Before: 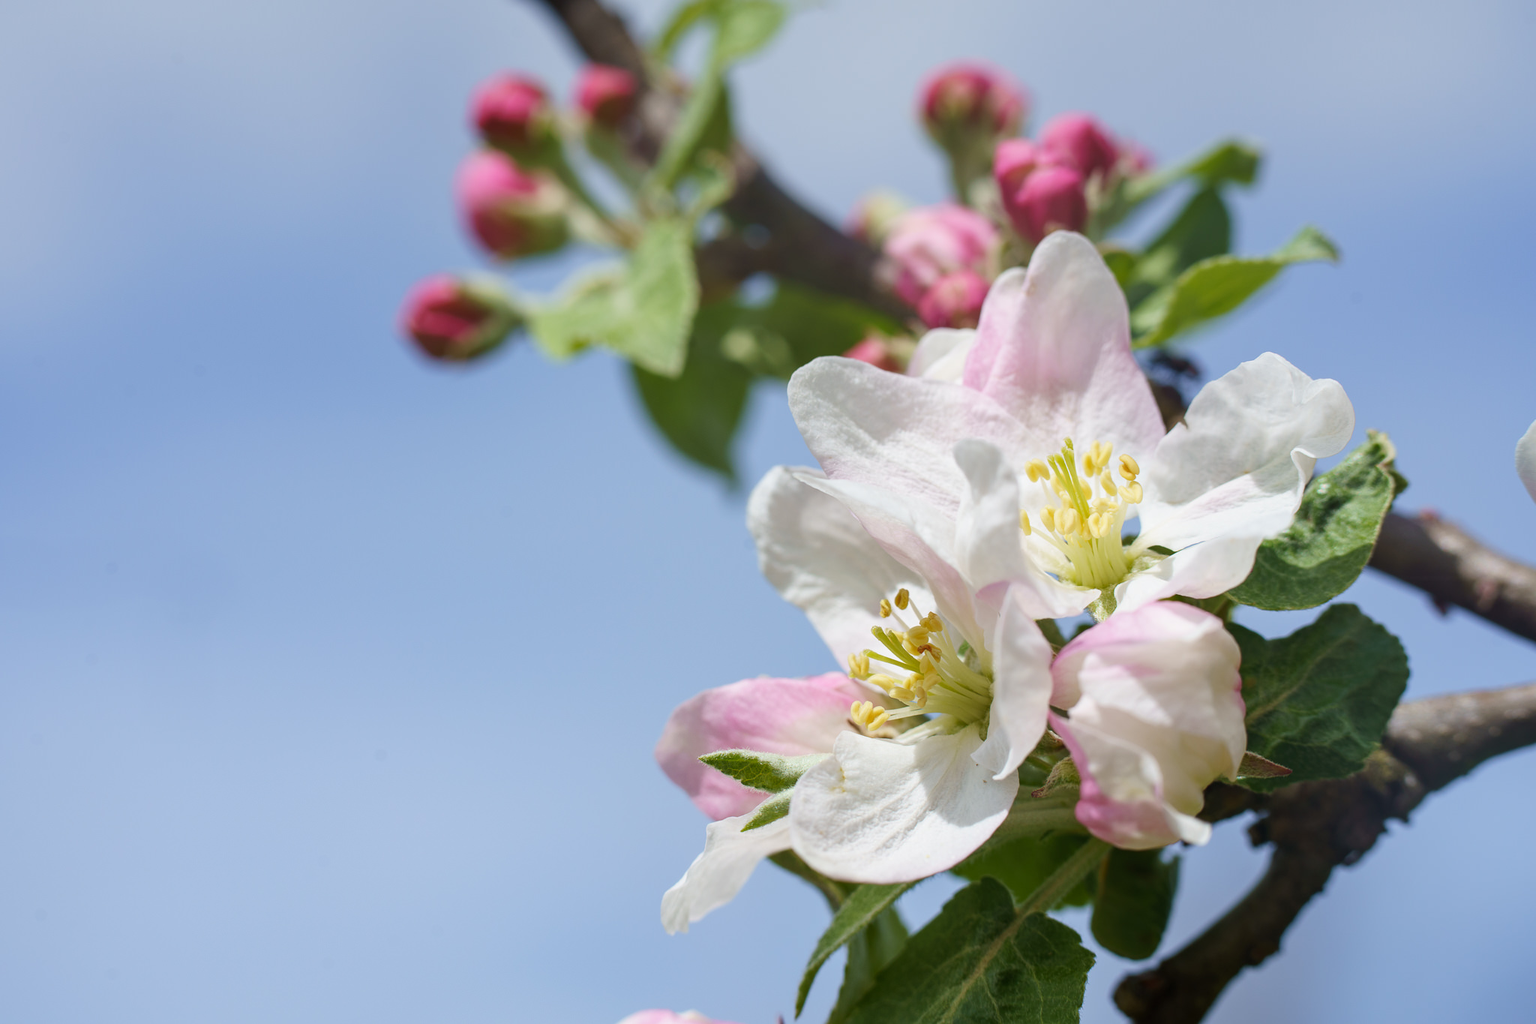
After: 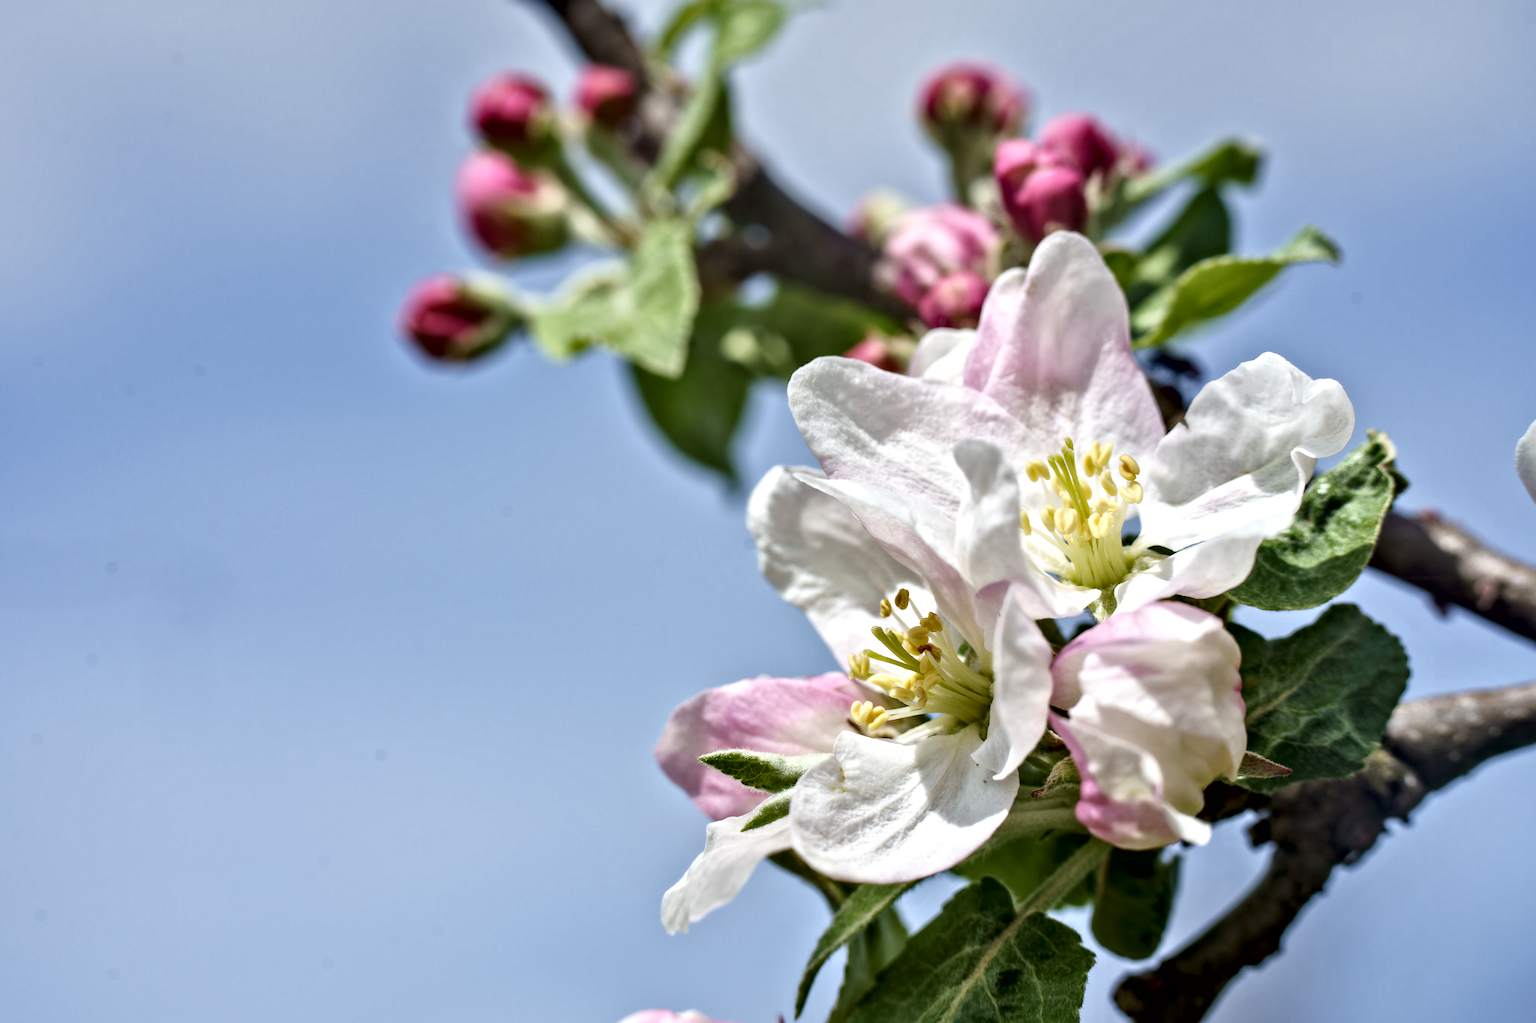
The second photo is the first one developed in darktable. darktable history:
local contrast: mode bilateral grid, contrast 20, coarseness 20, detail 150%, midtone range 0.2
contrast equalizer: y [[0.511, 0.558, 0.631, 0.632, 0.559, 0.512], [0.5 ×6], [0.5 ×6], [0 ×6], [0 ×6]] | blend: blend mode average, opacity 100%; mask: uniform (no mask)
